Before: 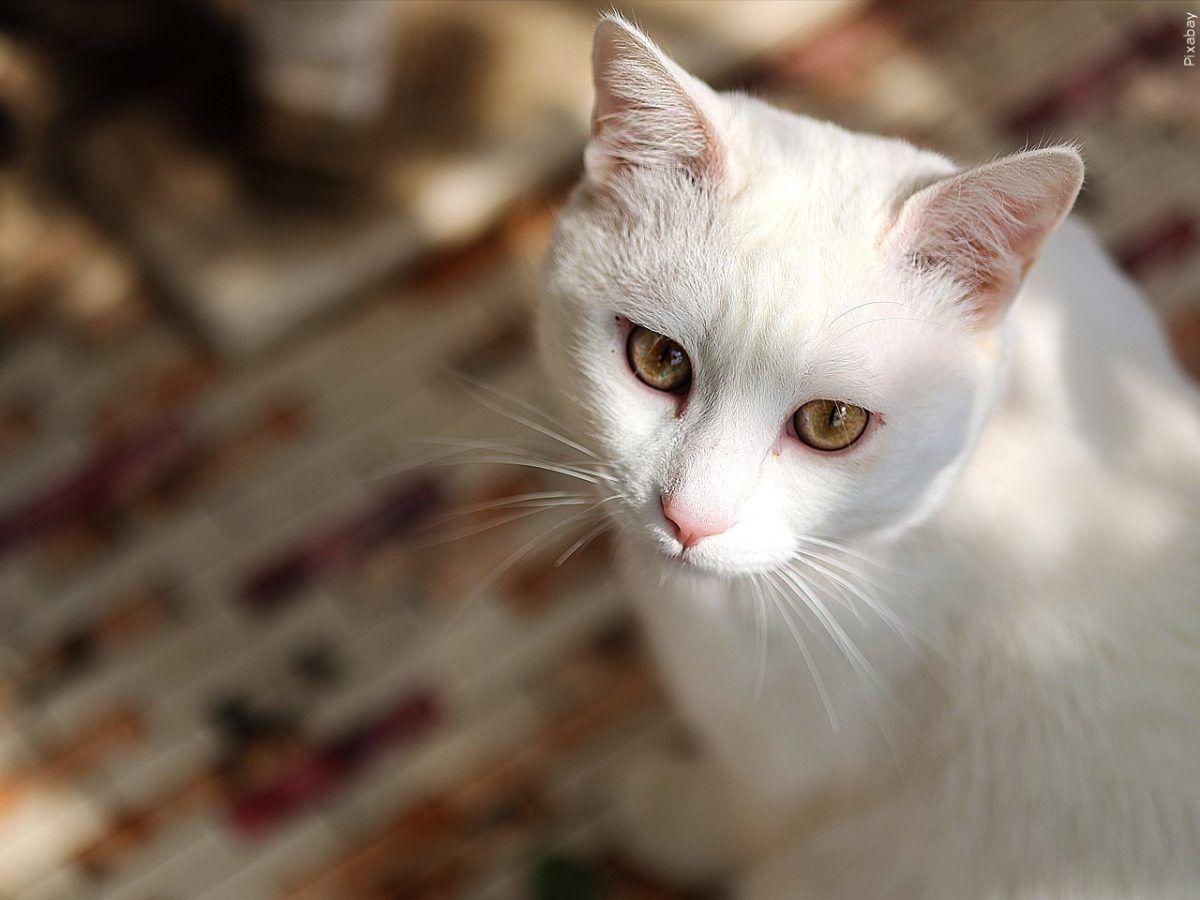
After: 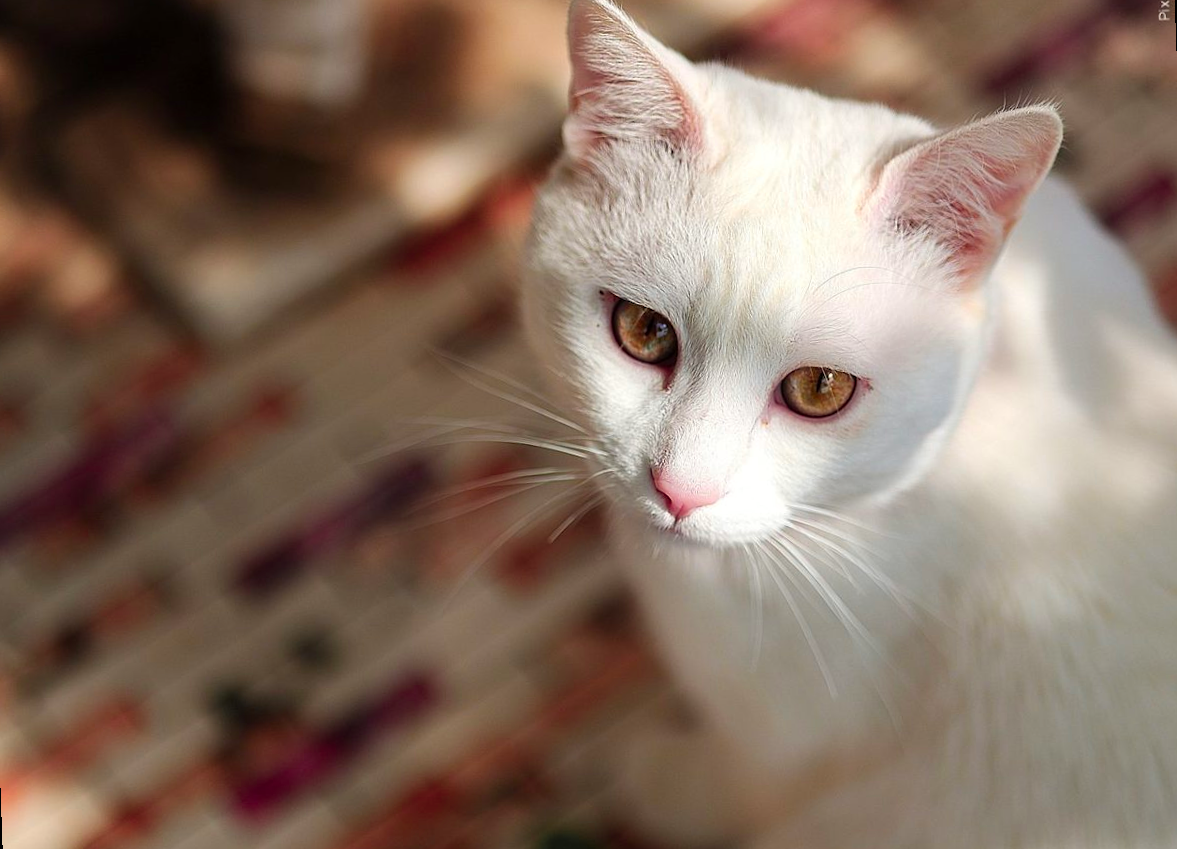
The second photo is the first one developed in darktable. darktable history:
color calibration: output R [0.946, 0.065, -0.013, 0], output G [-0.246, 1.264, -0.017, 0], output B [0.046, -0.098, 1.05, 0], illuminant custom, x 0.344, y 0.359, temperature 5045.54 K
rotate and perspective: rotation -2°, crop left 0.022, crop right 0.978, crop top 0.049, crop bottom 0.951
color zones: curves: ch1 [(0.263, 0.53) (0.376, 0.287) (0.487, 0.512) (0.748, 0.547) (1, 0.513)]; ch2 [(0.262, 0.45) (0.751, 0.477)], mix 31.98%
